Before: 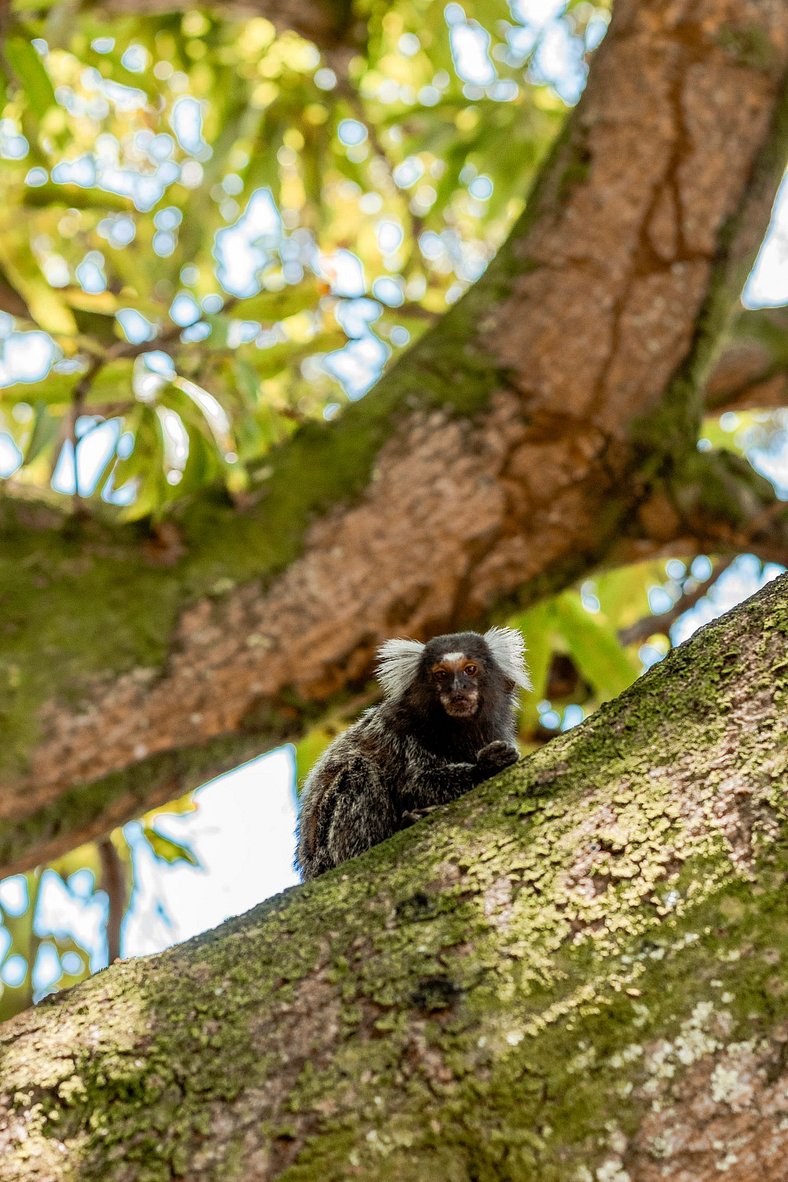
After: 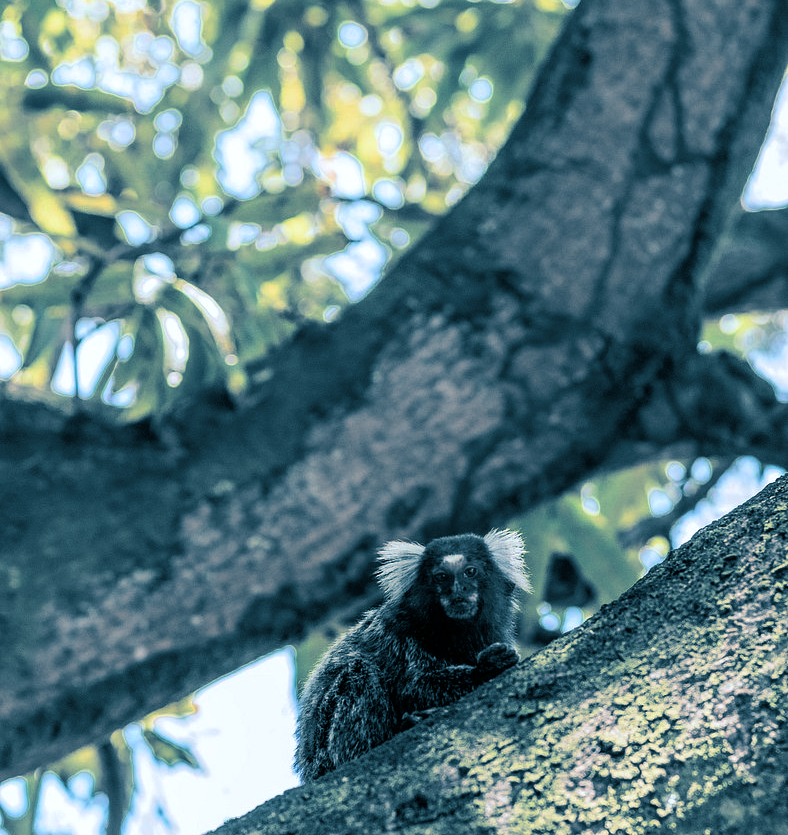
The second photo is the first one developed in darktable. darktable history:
crop and rotate: top 8.293%, bottom 20.996%
color calibration: x 0.367, y 0.379, temperature 4395.86 K
split-toning: shadows › hue 212.4°, balance -70
